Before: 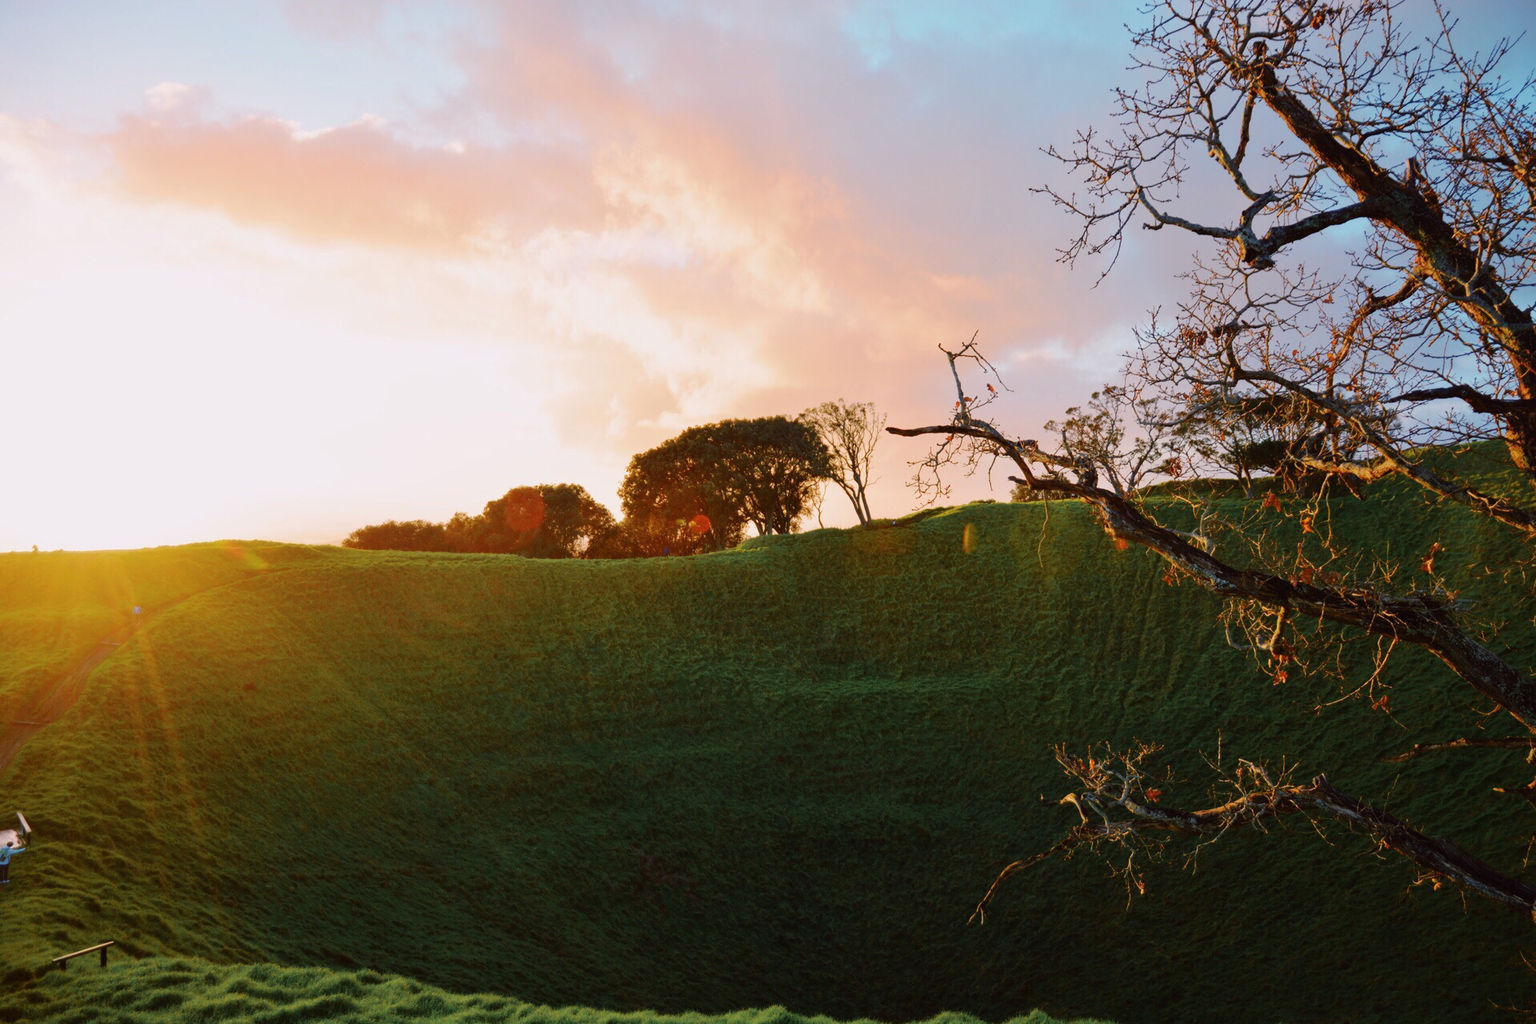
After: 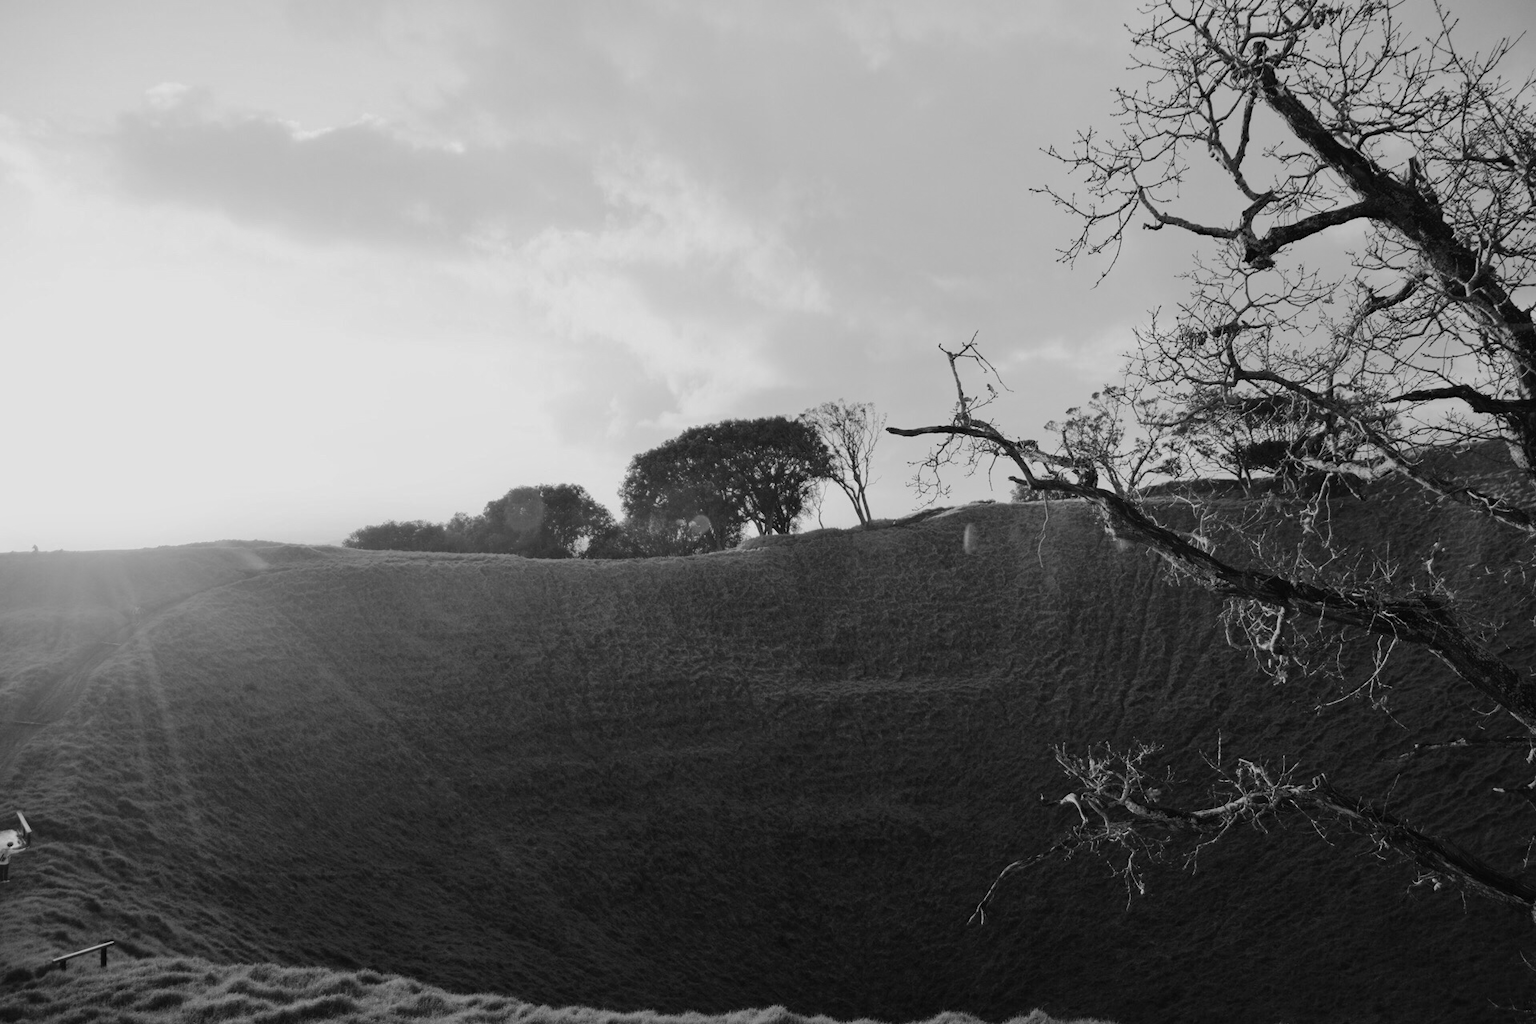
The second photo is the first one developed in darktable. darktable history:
base curve: curves: ch0 [(0, 0) (0.262, 0.32) (0.722, 0.705) (1, 1)]
monochrome: a 14.95, b -89.96
